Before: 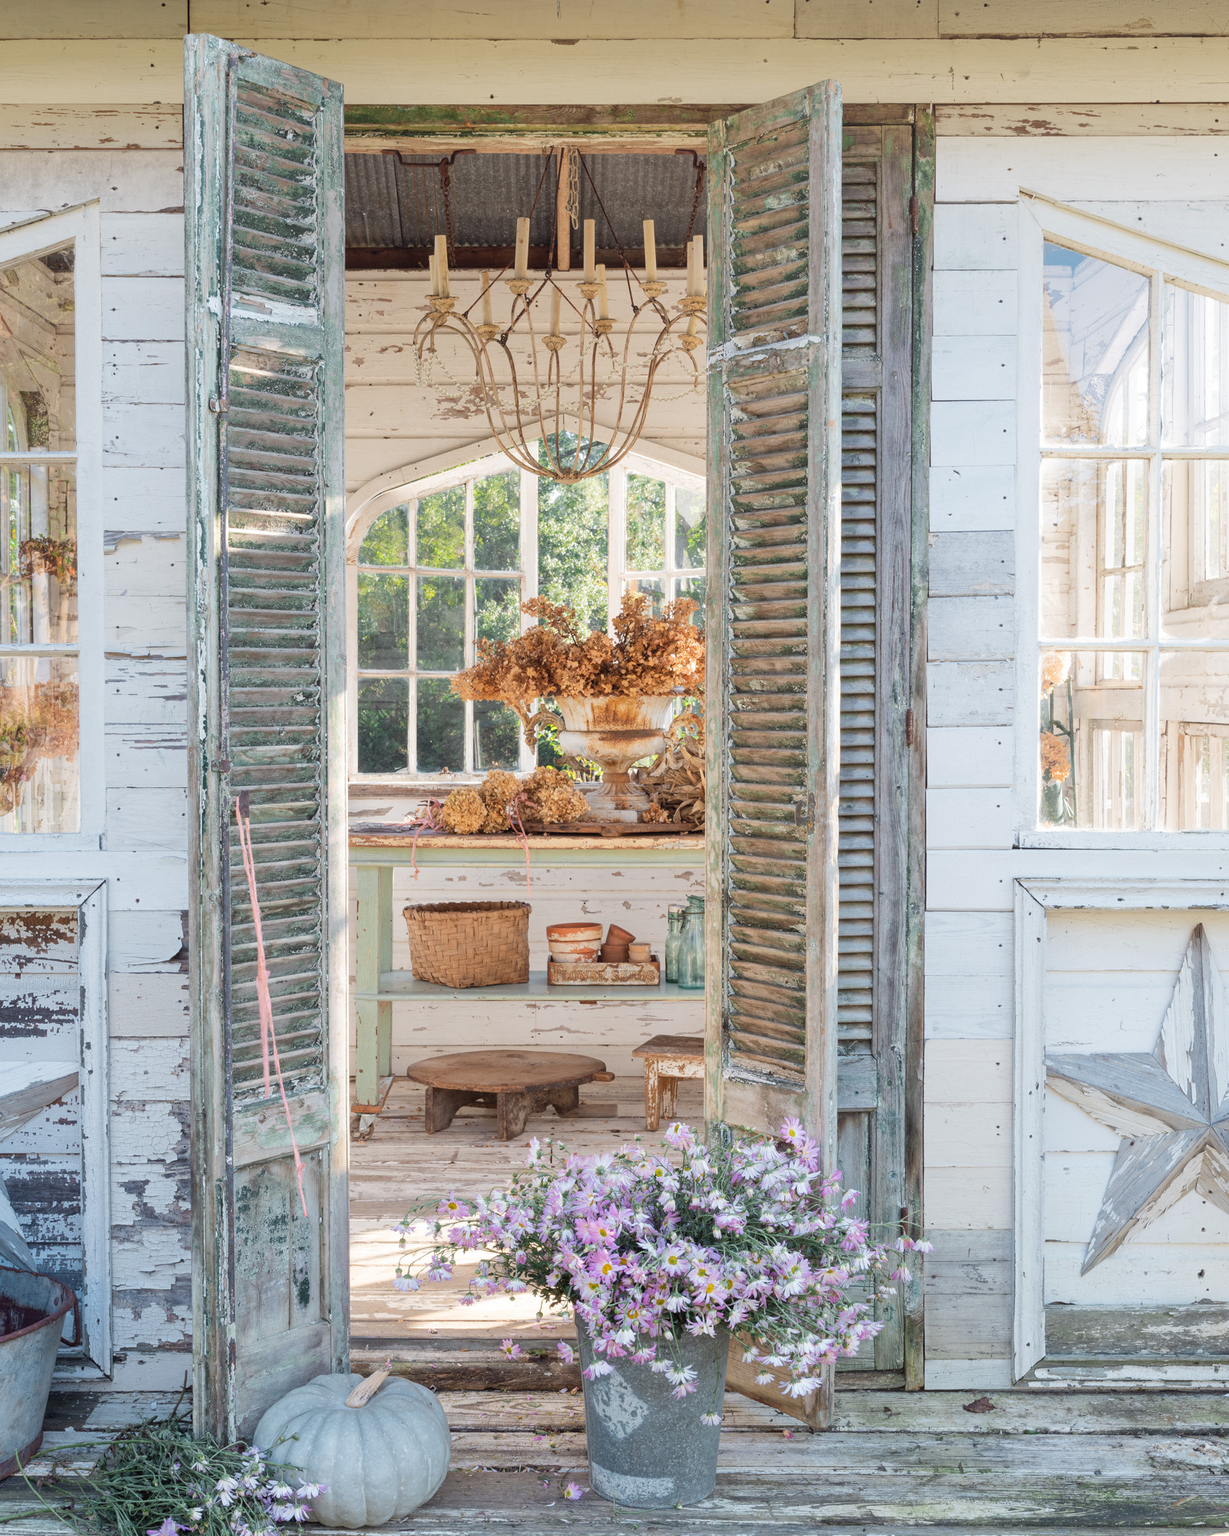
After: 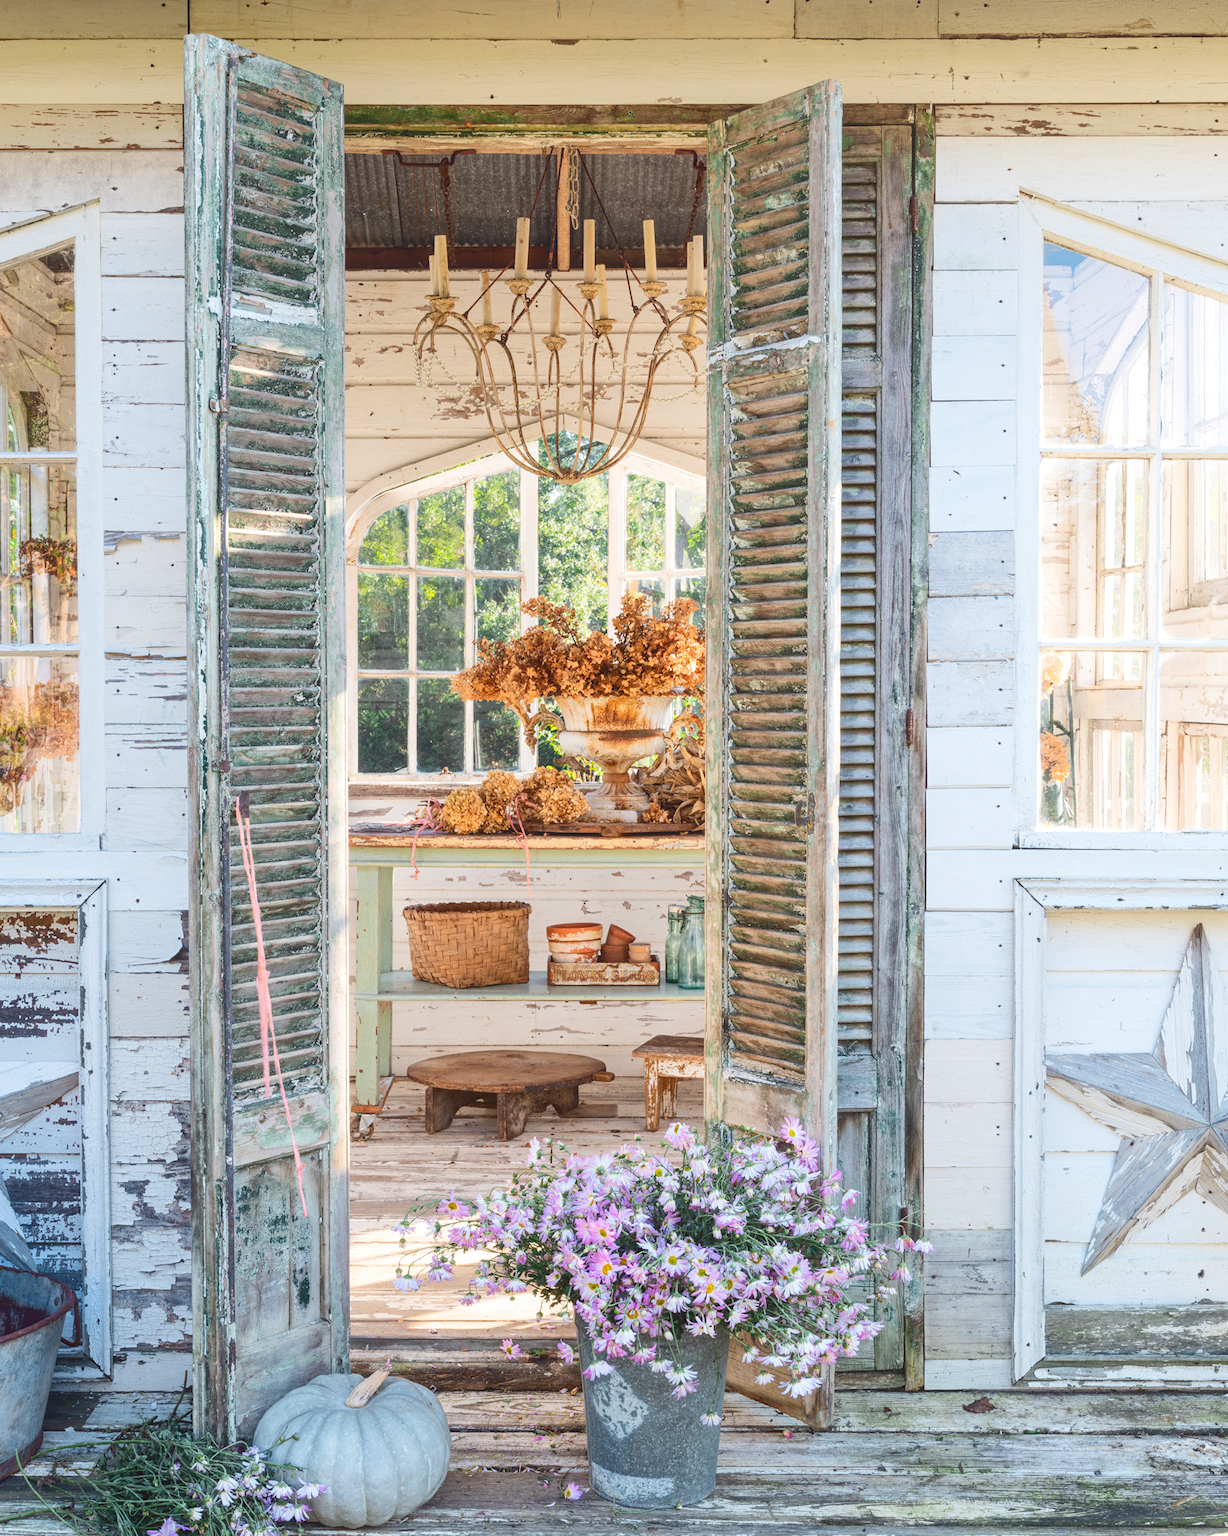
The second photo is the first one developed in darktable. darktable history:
local contrast: highlights 47%, shadows 3%, detail 99%
exposure: exposure 0.187 EV, compensate exposure bias true, compensate highlight preservation false
contrast brightness saturation: contrast 0.191, brightness -0.103, saturation 0.214
